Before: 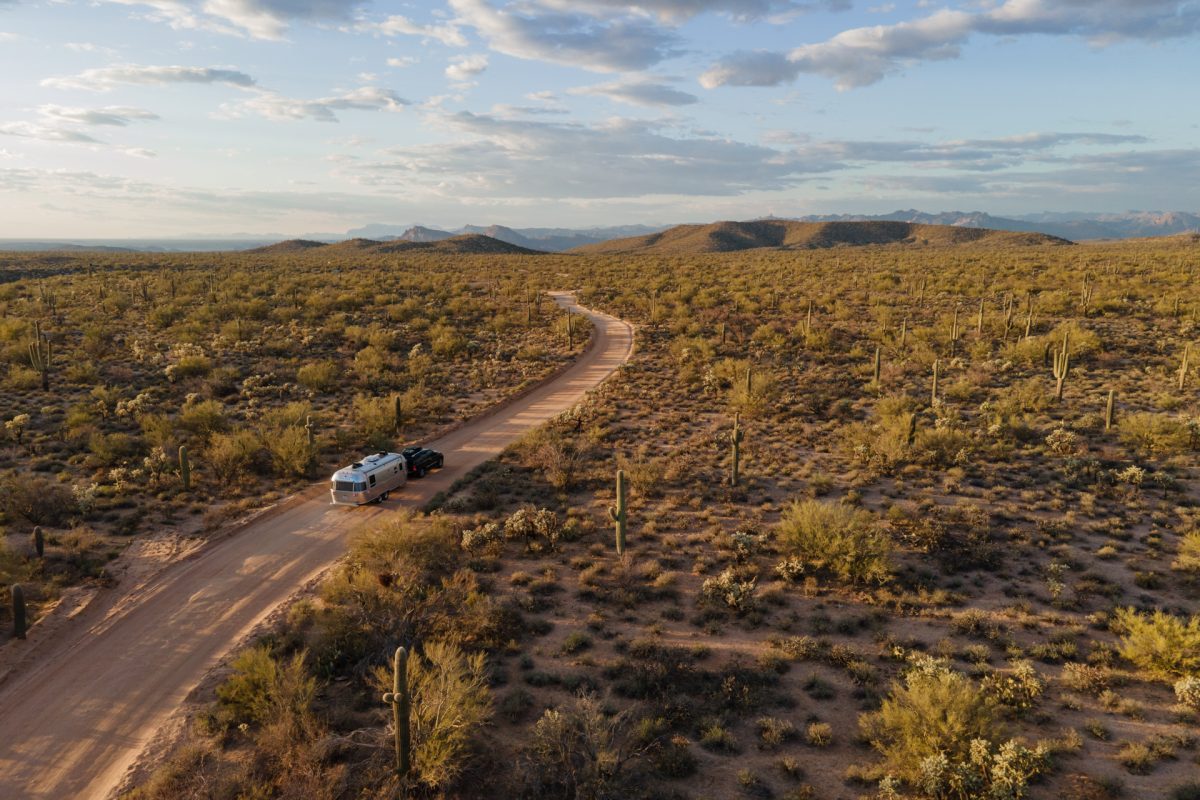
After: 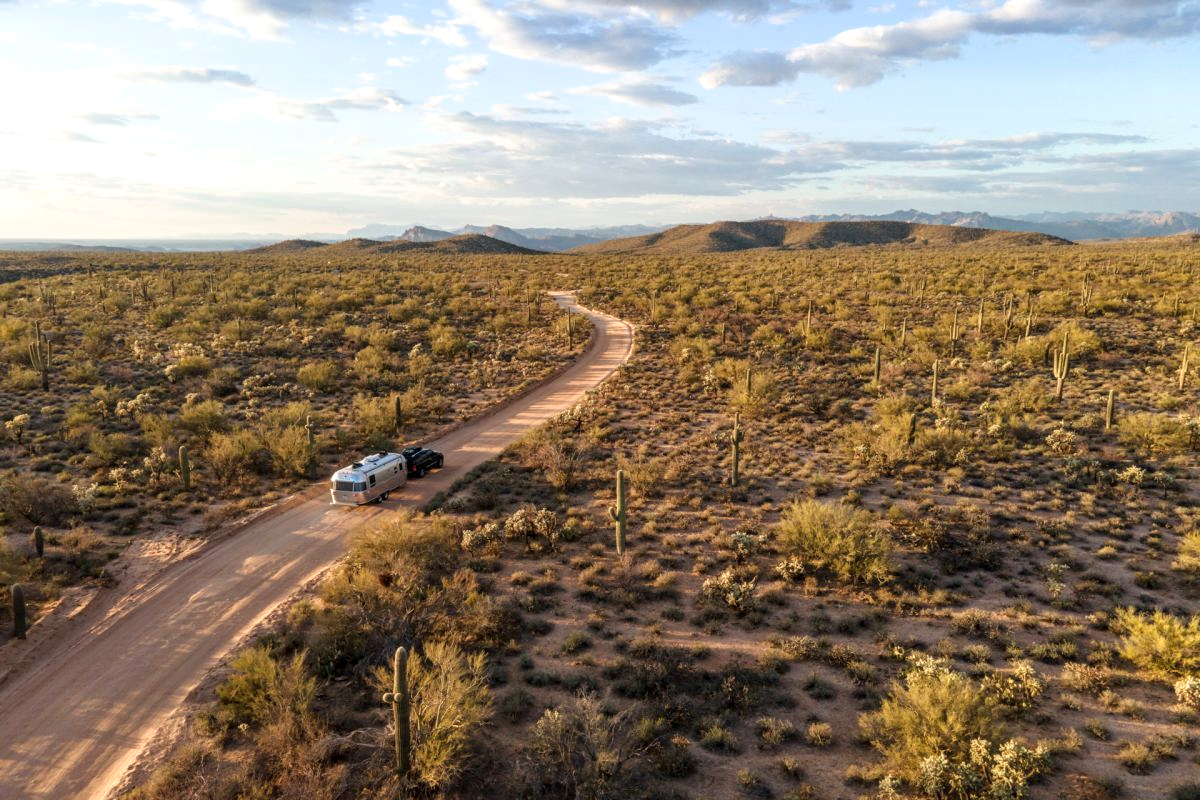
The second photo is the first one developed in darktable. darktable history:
exposure: exposure 0.496 EV, compensate highlight preservation false
local contrast: on, module defaults
shadows and highlights: shadows 0, highlights 40
